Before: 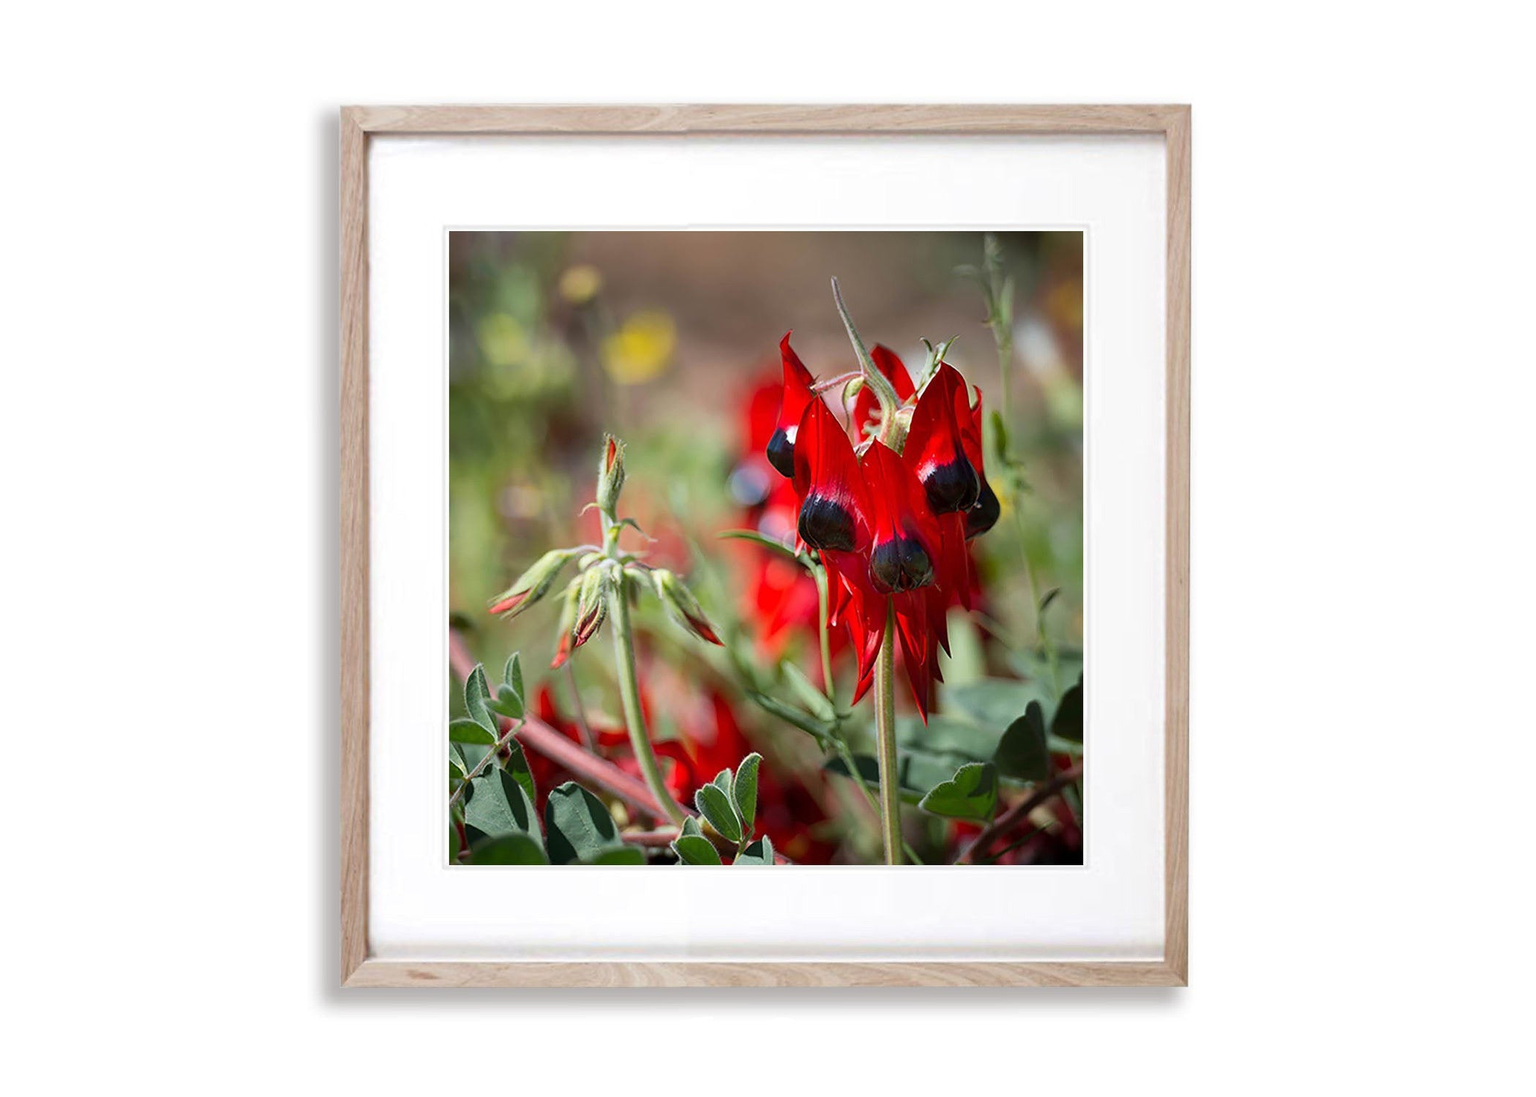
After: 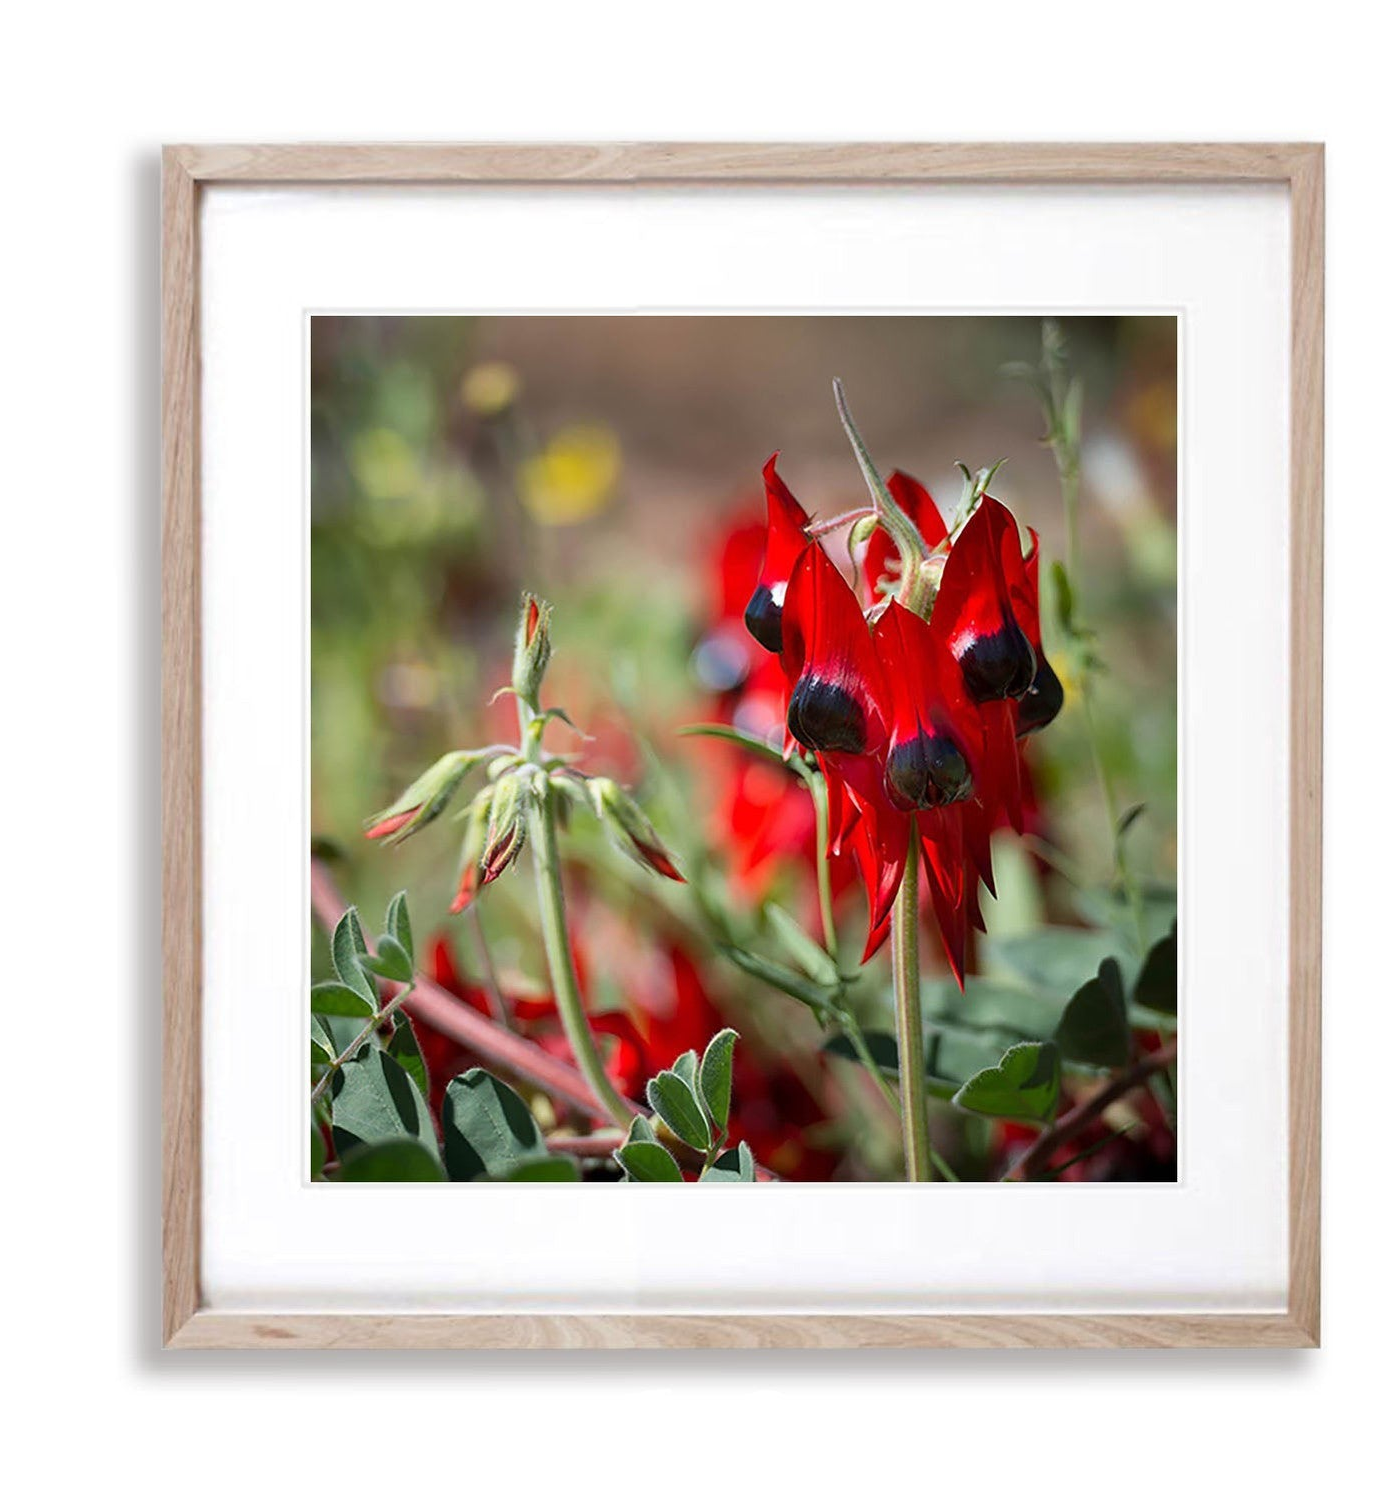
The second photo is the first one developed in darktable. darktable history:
crop and rotate: left 14.473%, right 18.788%
